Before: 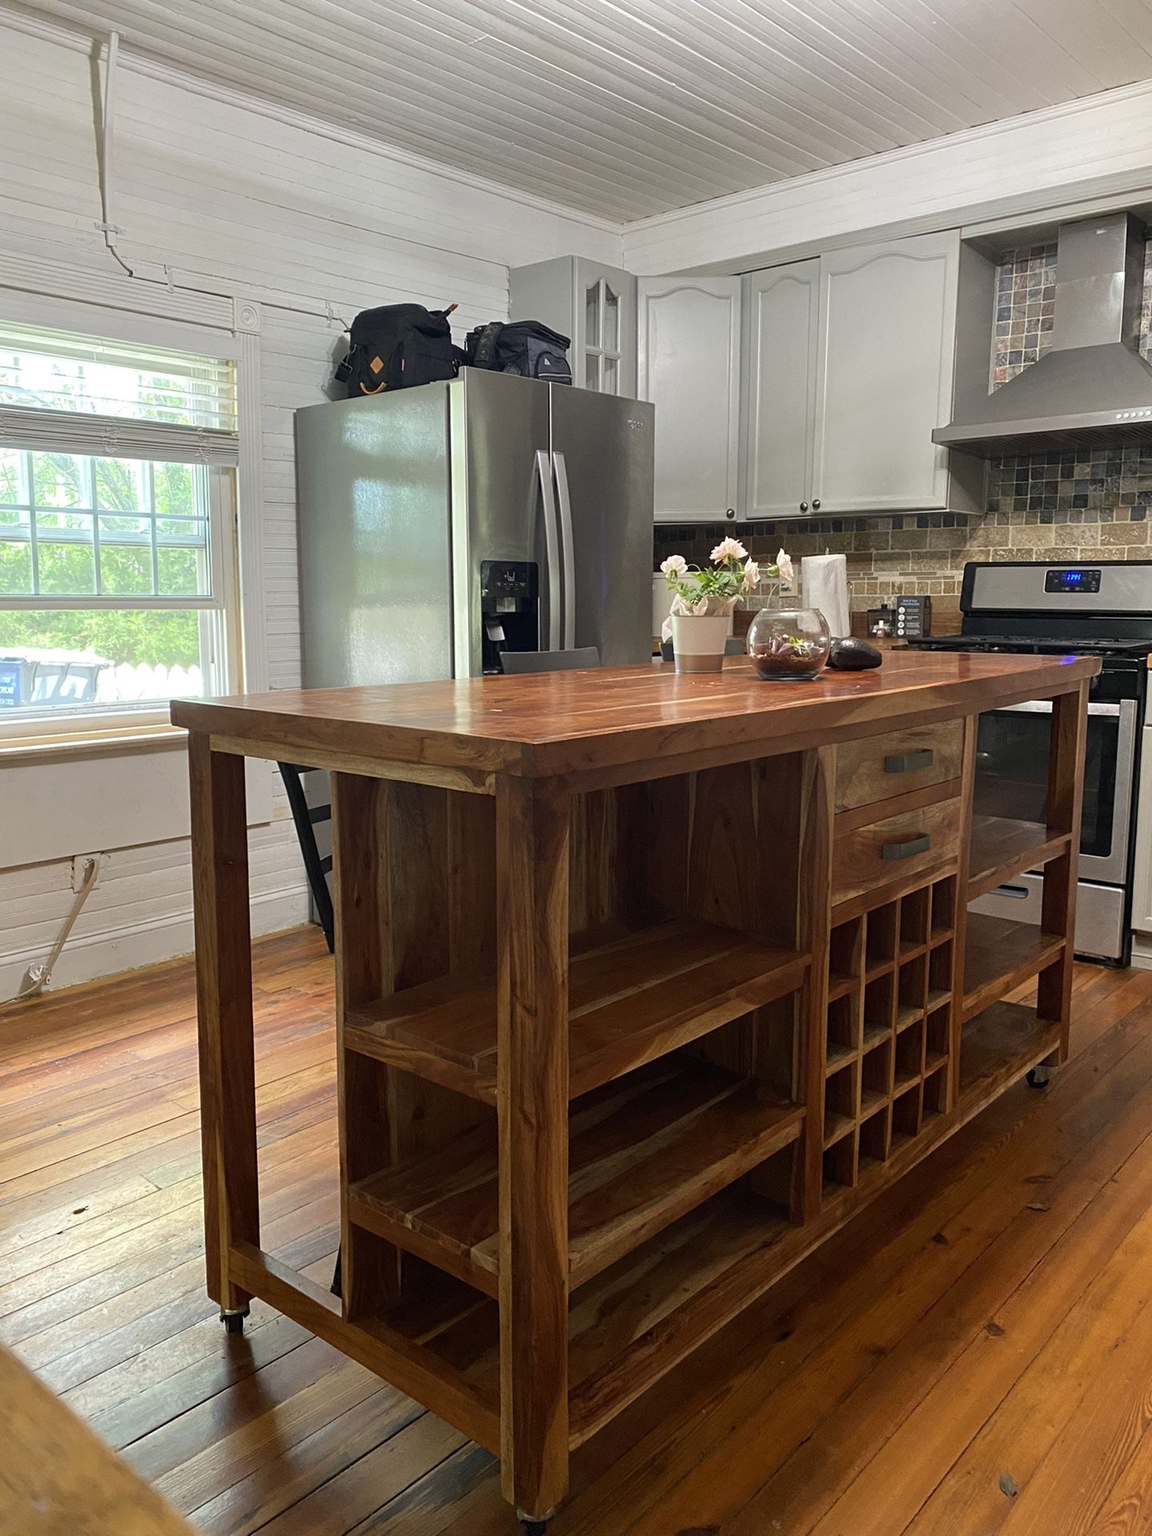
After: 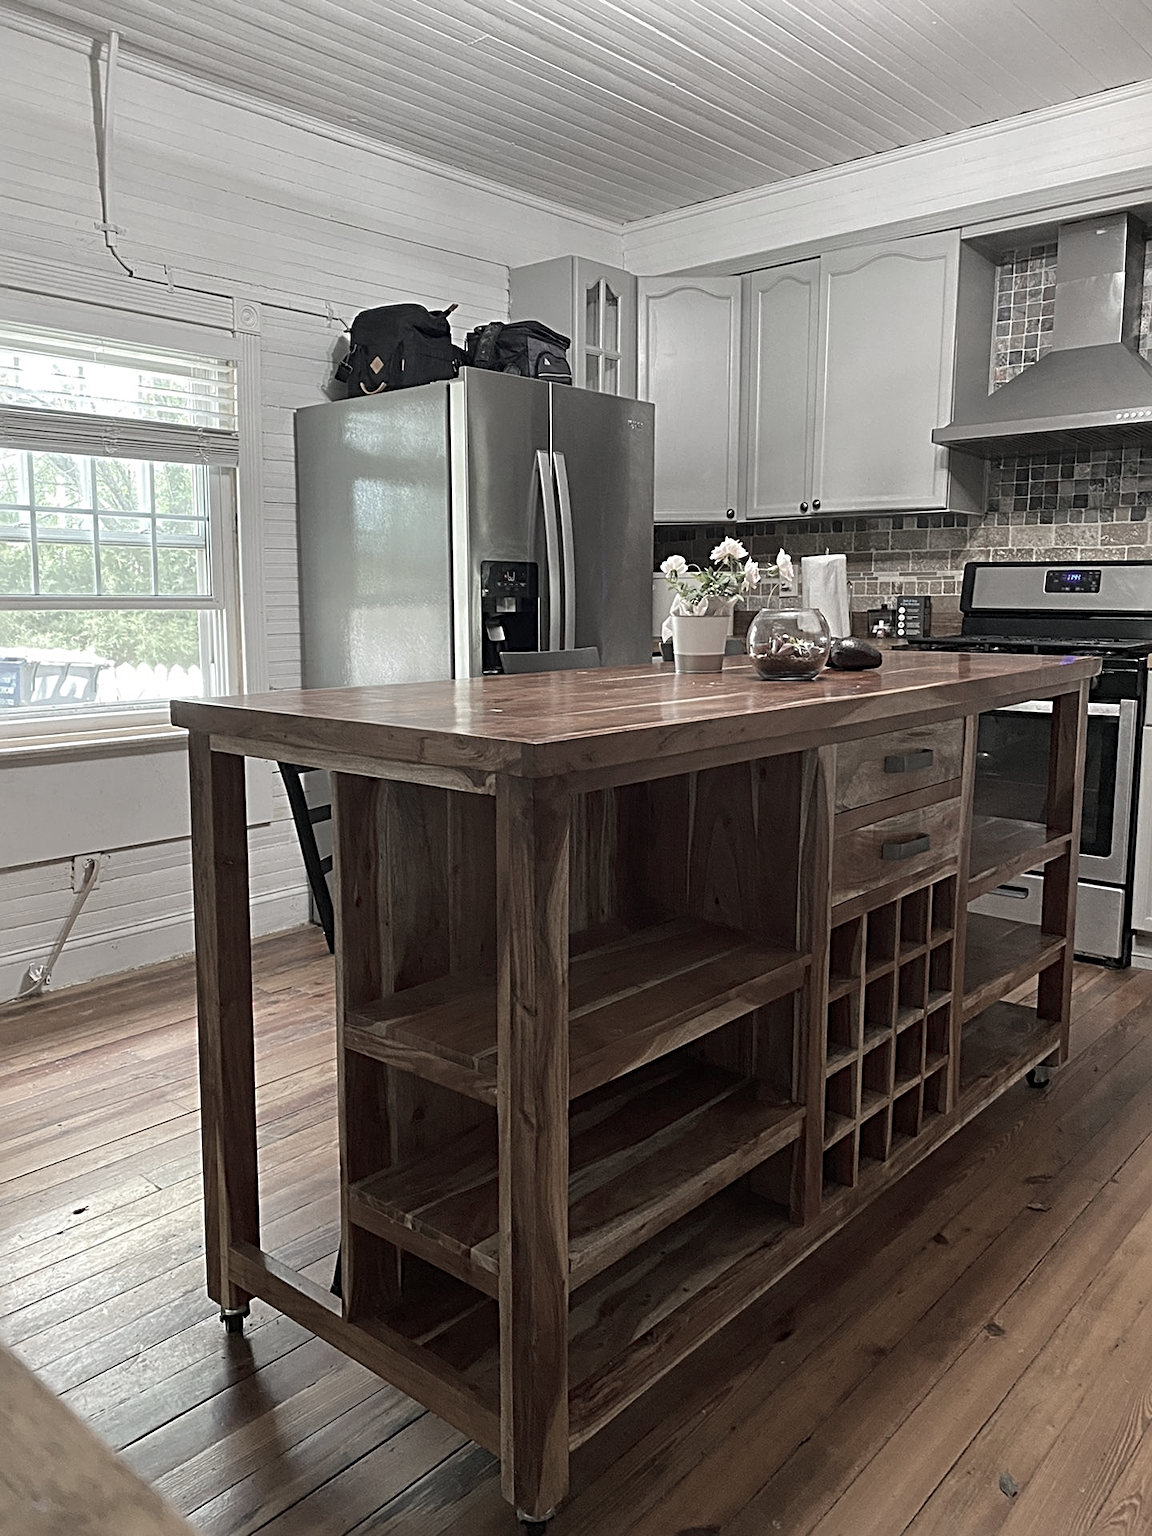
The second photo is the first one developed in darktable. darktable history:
color zones: curves: ch1 [(0, 0.34) (0.143, 0.164) (0.286, 0.152) (0.429, 0.176) (0.571, 0.173) (0.714, 0.188) (0.857, 0.199) (1, 0.34)], process mode strong
sharpen: radius 3.993
